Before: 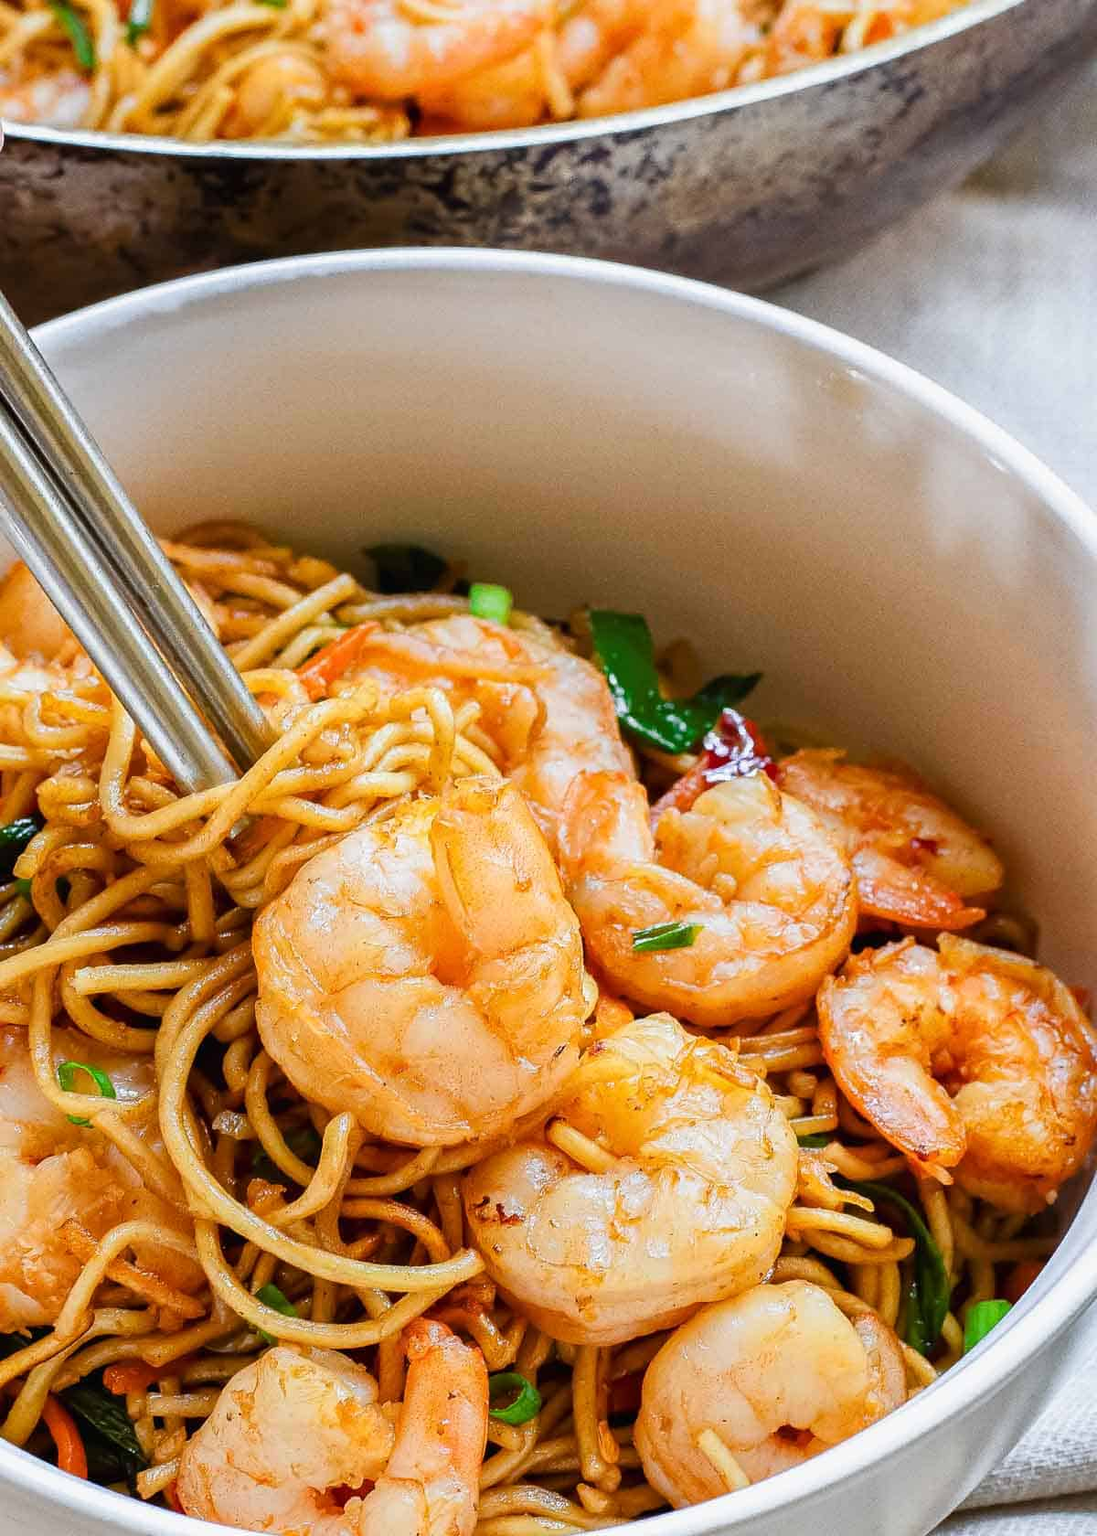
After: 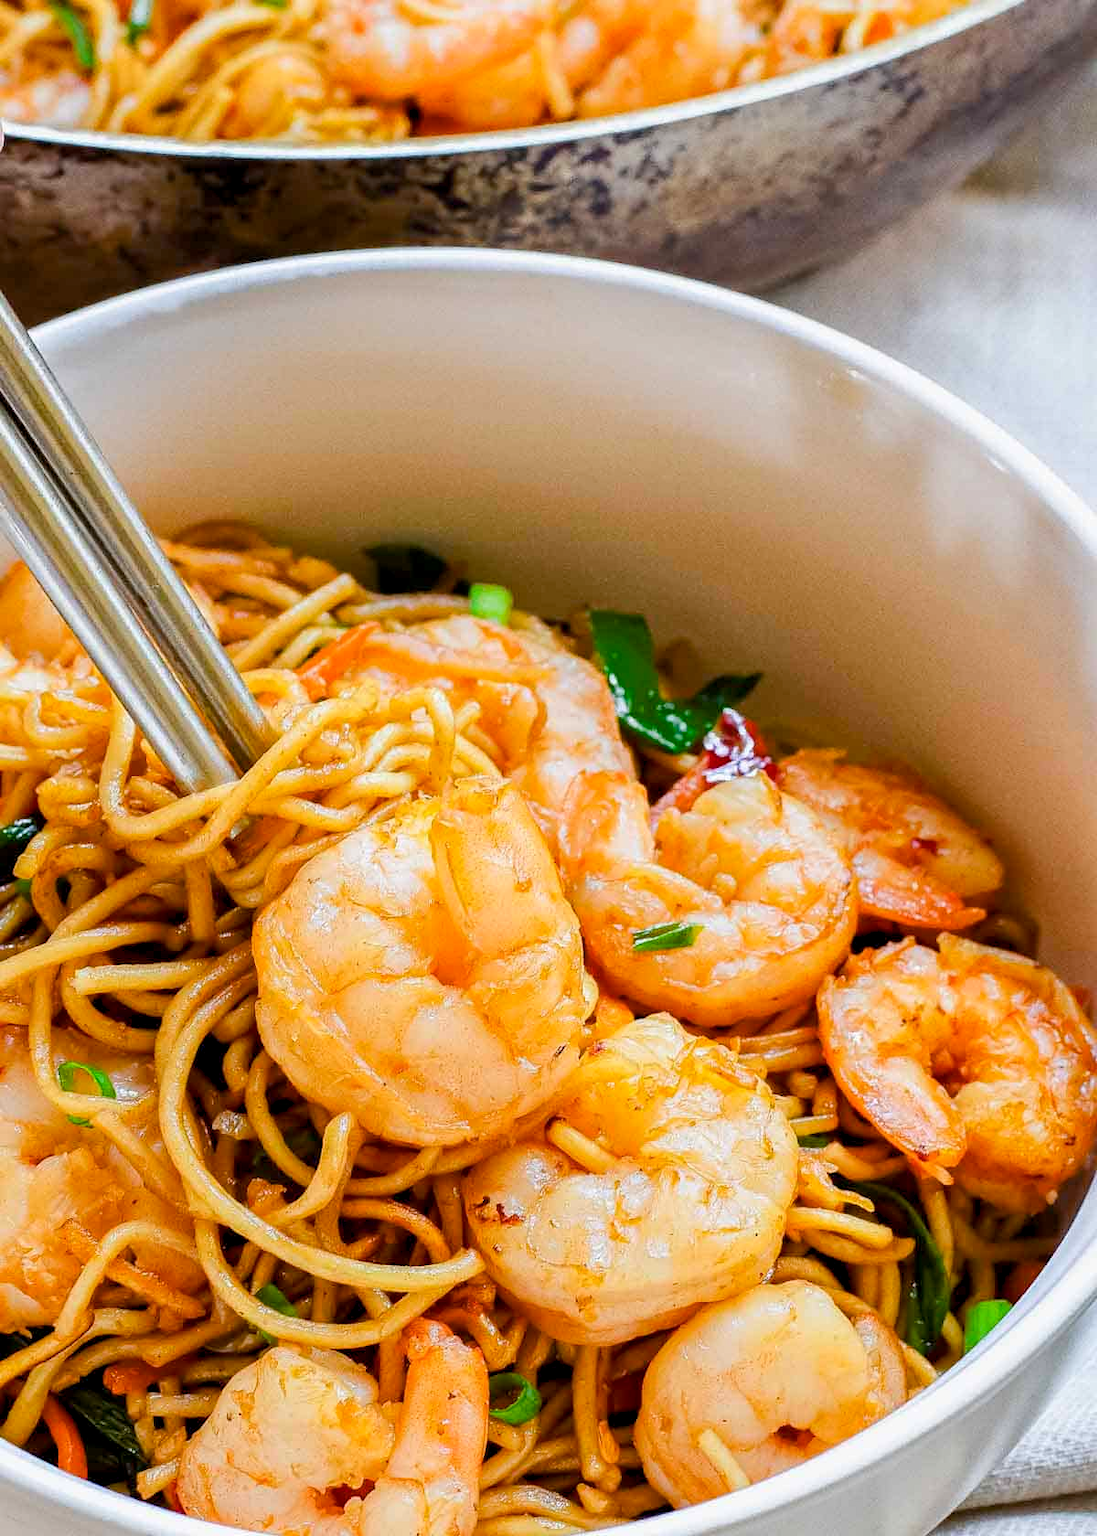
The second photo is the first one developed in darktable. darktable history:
color balance rgb: global offset › luminance -0.294%, global offset › hue 260.54°, perceptual saturation grading › global saturation 0.581%, perceptual brilliance grading › mid-tones 9.449%, perceptual brilliance grading › shadows 14.67%, global vibrance 20%
